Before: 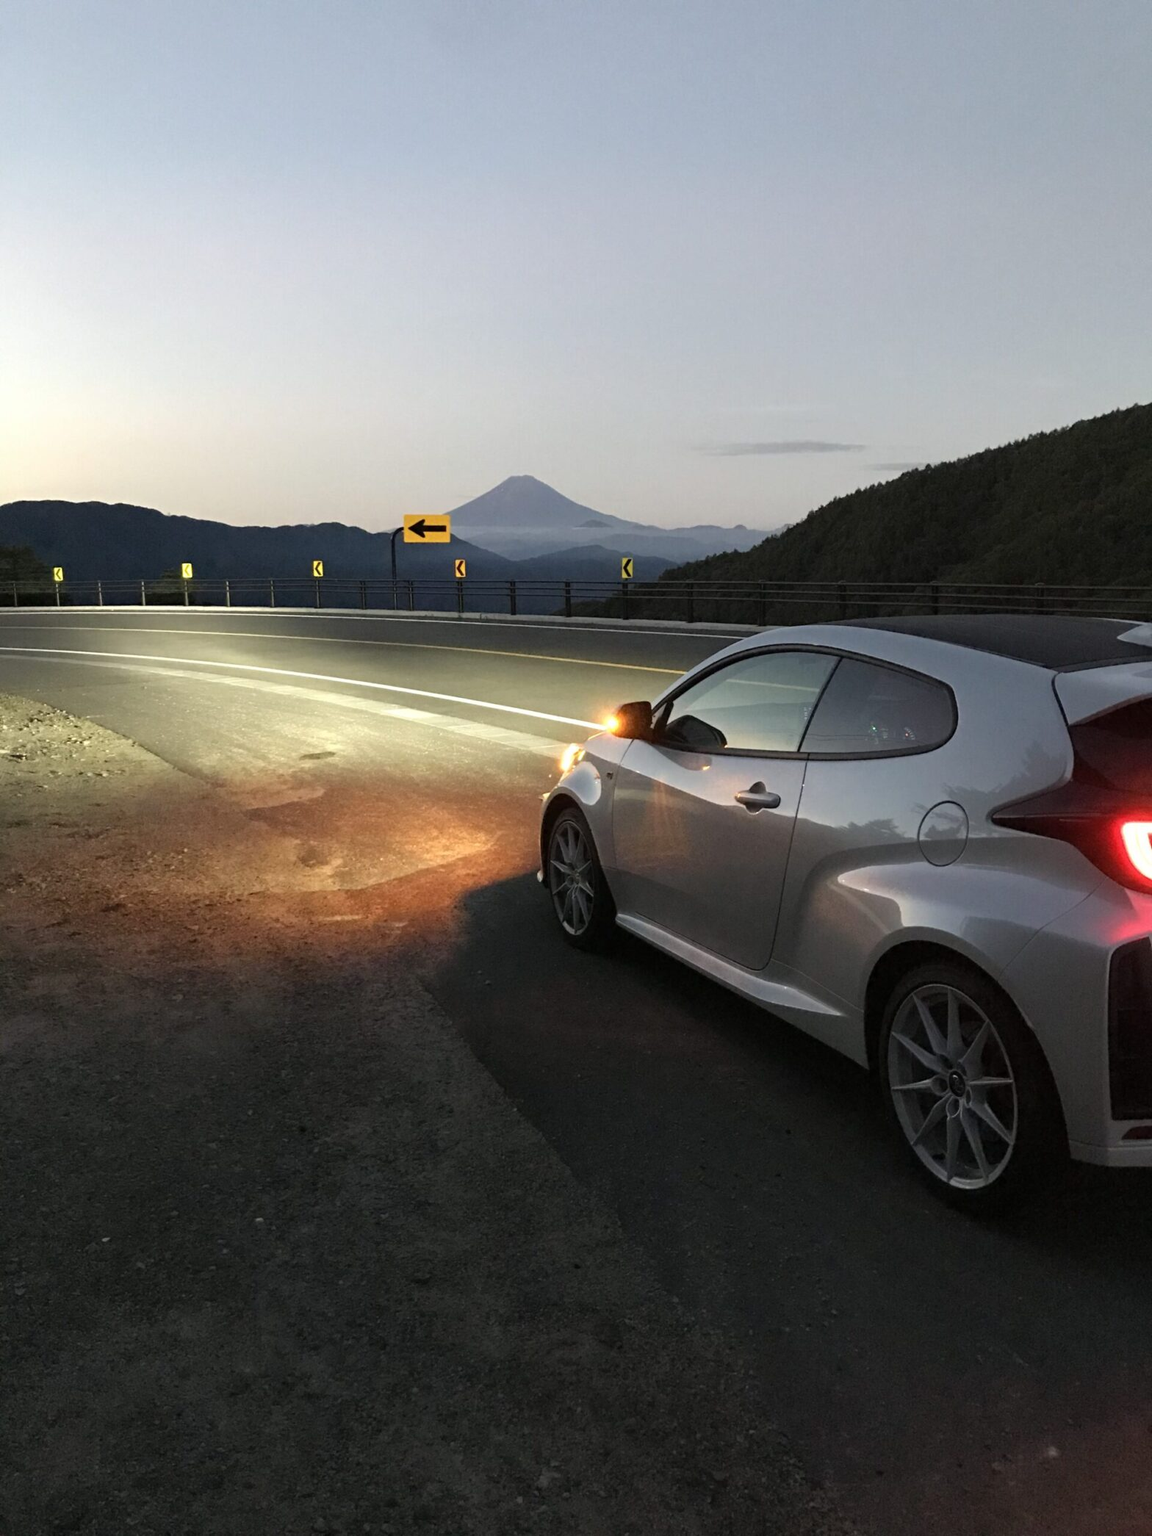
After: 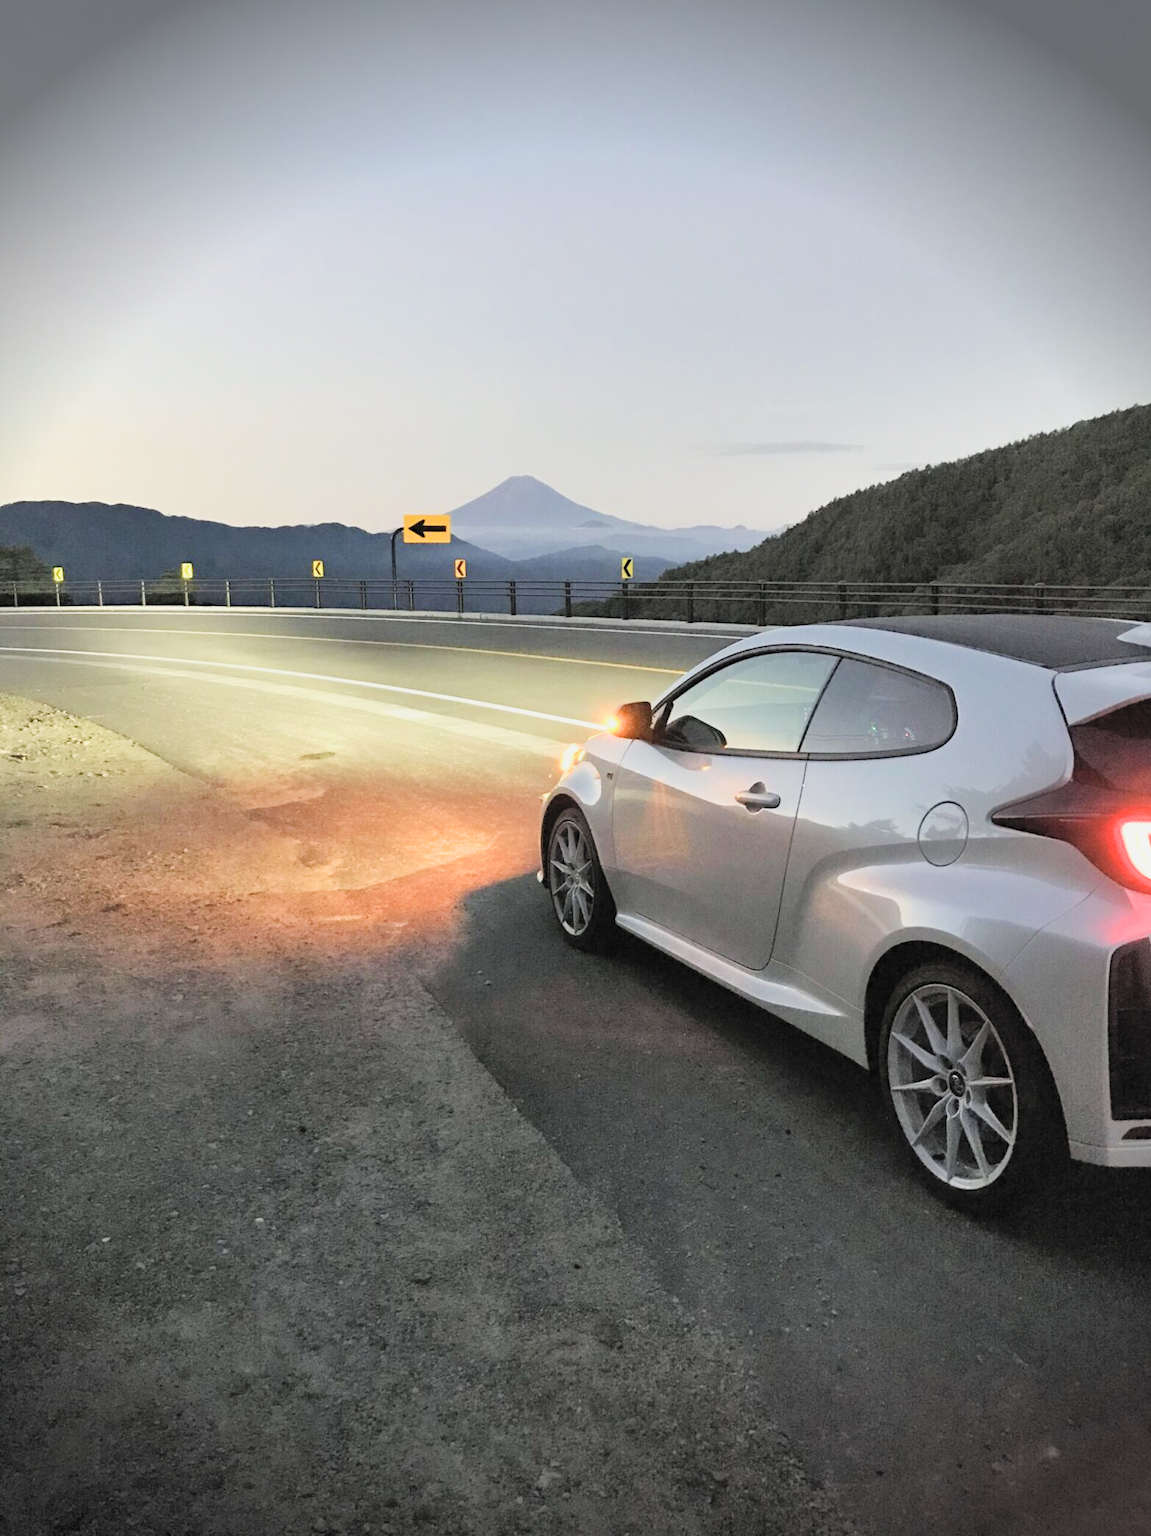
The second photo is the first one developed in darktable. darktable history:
exposure: black level correction 0, exposure 1.2 EV, compensate exposure bias true, compensate highlight preservation false
vignetting: fall-off radius 32.54%, brightness -0.724, saturation -0.484, unbound false
filmic rgb: black relative exposure -7.65 EV, white relative exposure 4.56 EV, hardness 3.61
contrast brightness saturation: brightness 0.288
shadows and highlights: shadows 43.47, white point adjustment -1.58, soften with gaussian
